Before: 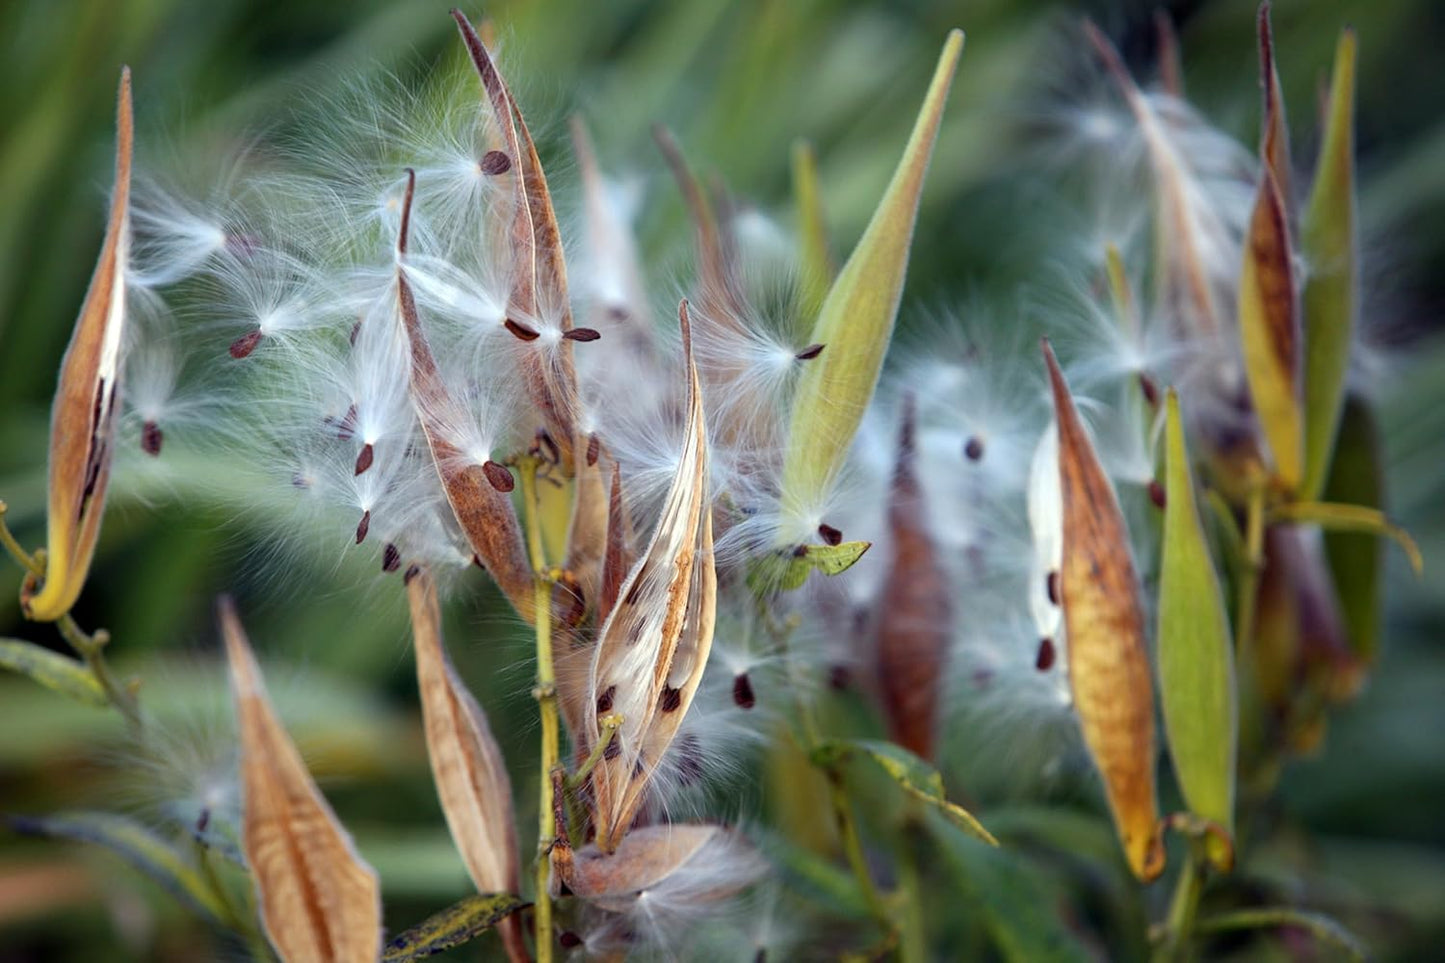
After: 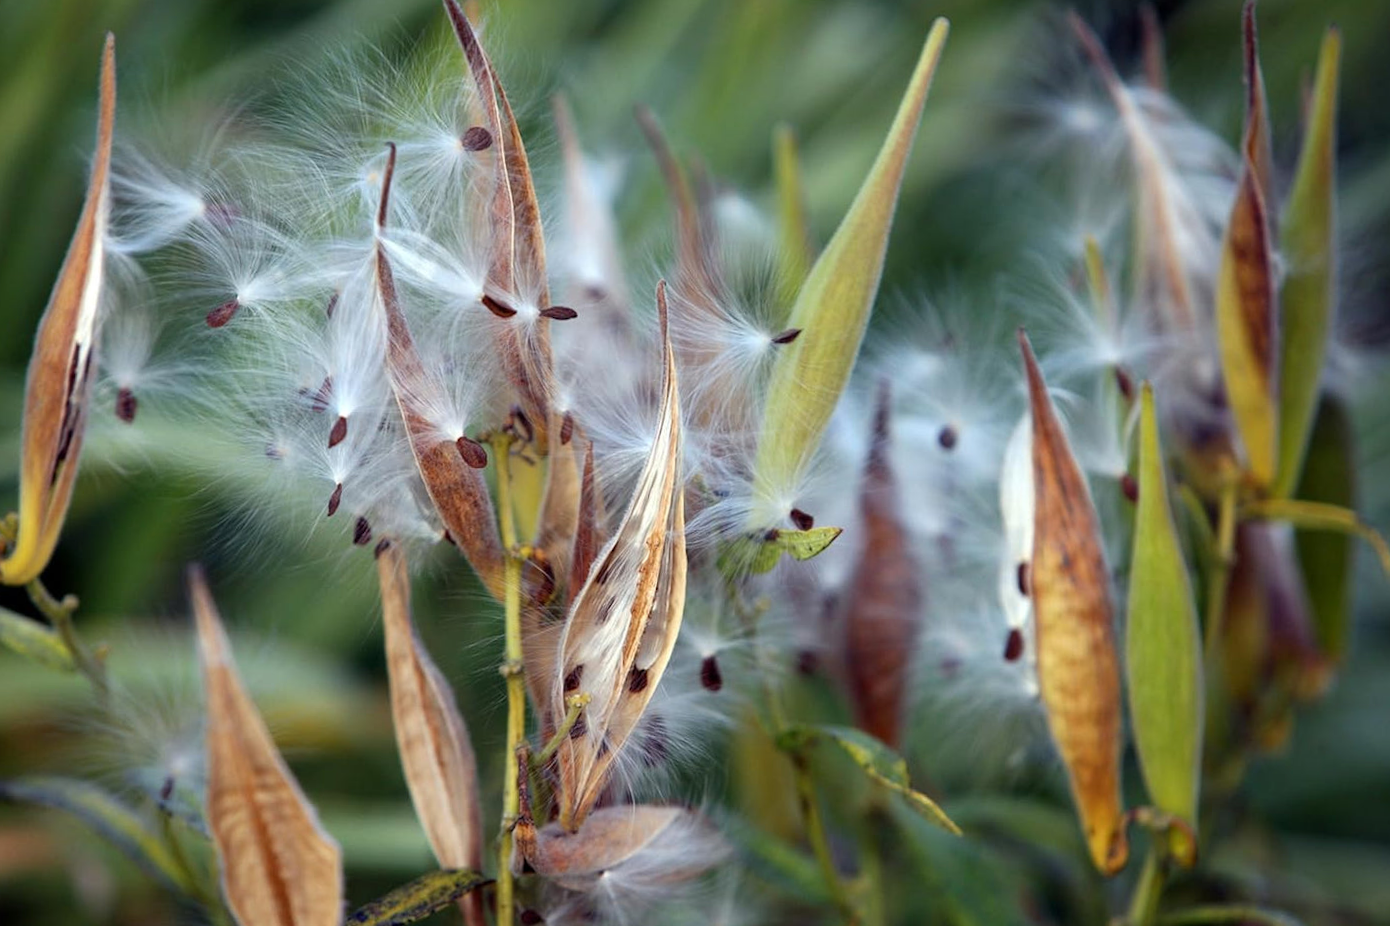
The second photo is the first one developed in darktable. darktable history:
crop and rotate: angle -1.52°
